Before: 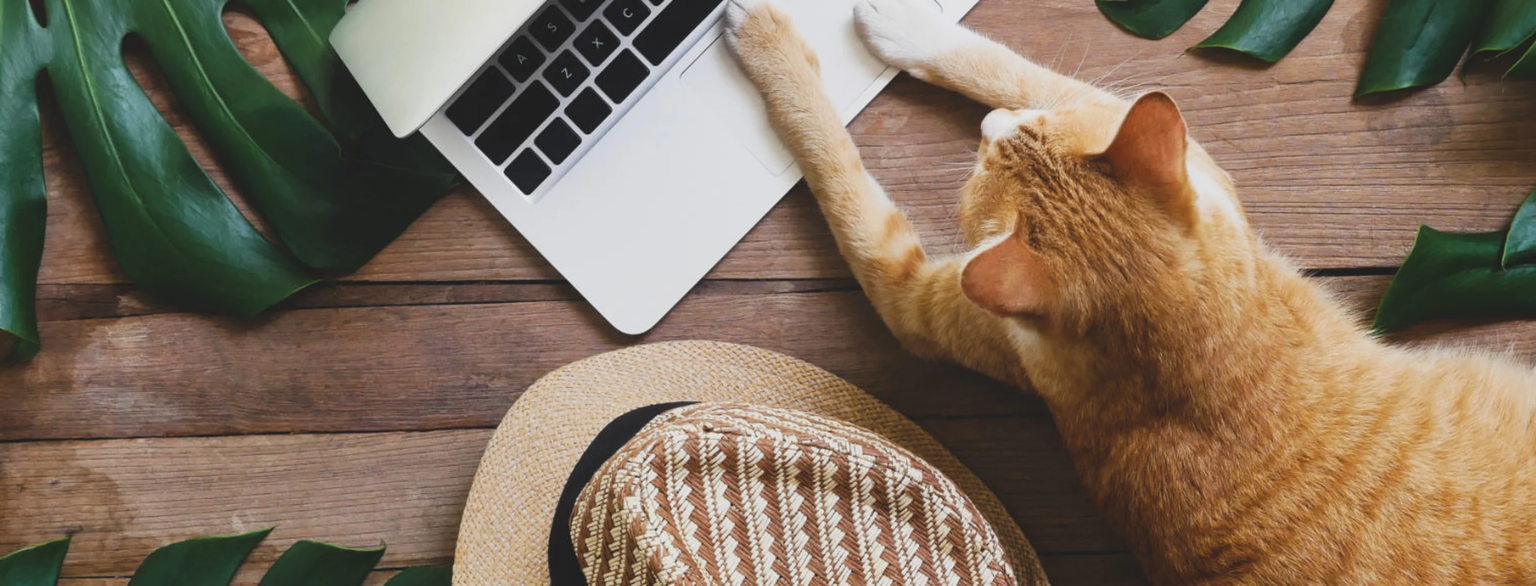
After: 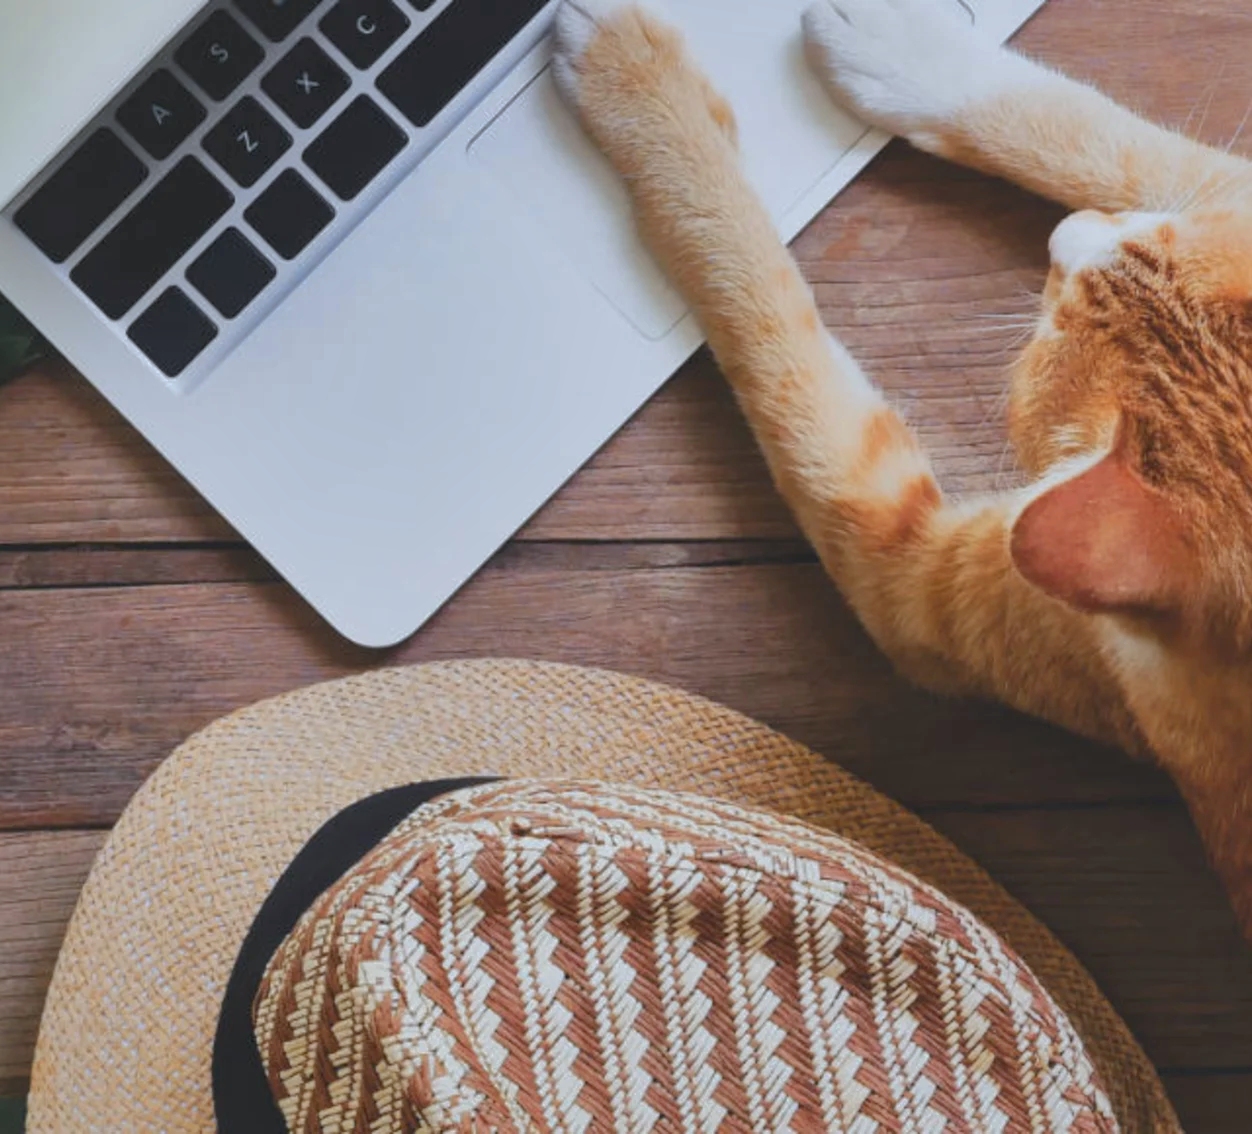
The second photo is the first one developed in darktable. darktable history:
white balance: red 0.967, blue 1.049
crop: left 28.583%, right 29.231%
shadows and highlights: shadows 40, highlights -60
color zones: curves: ch1 [(0.263, 0.53) (0.376, 0.287) (0.487, 0.512) (0.748, 0.547) (1, 0.513)]; ch2 [(0.262, 0.45) (0.751, 0.477)], mix 31.98%
